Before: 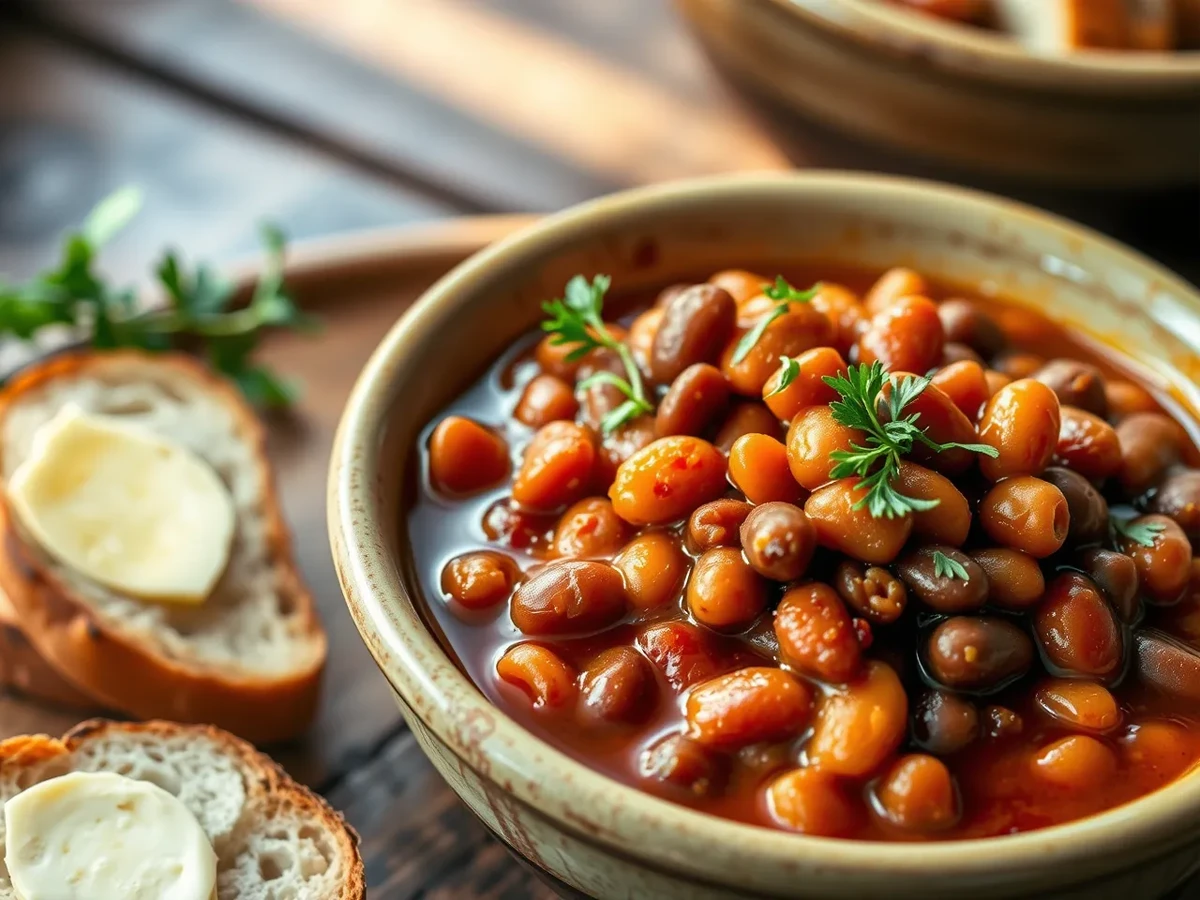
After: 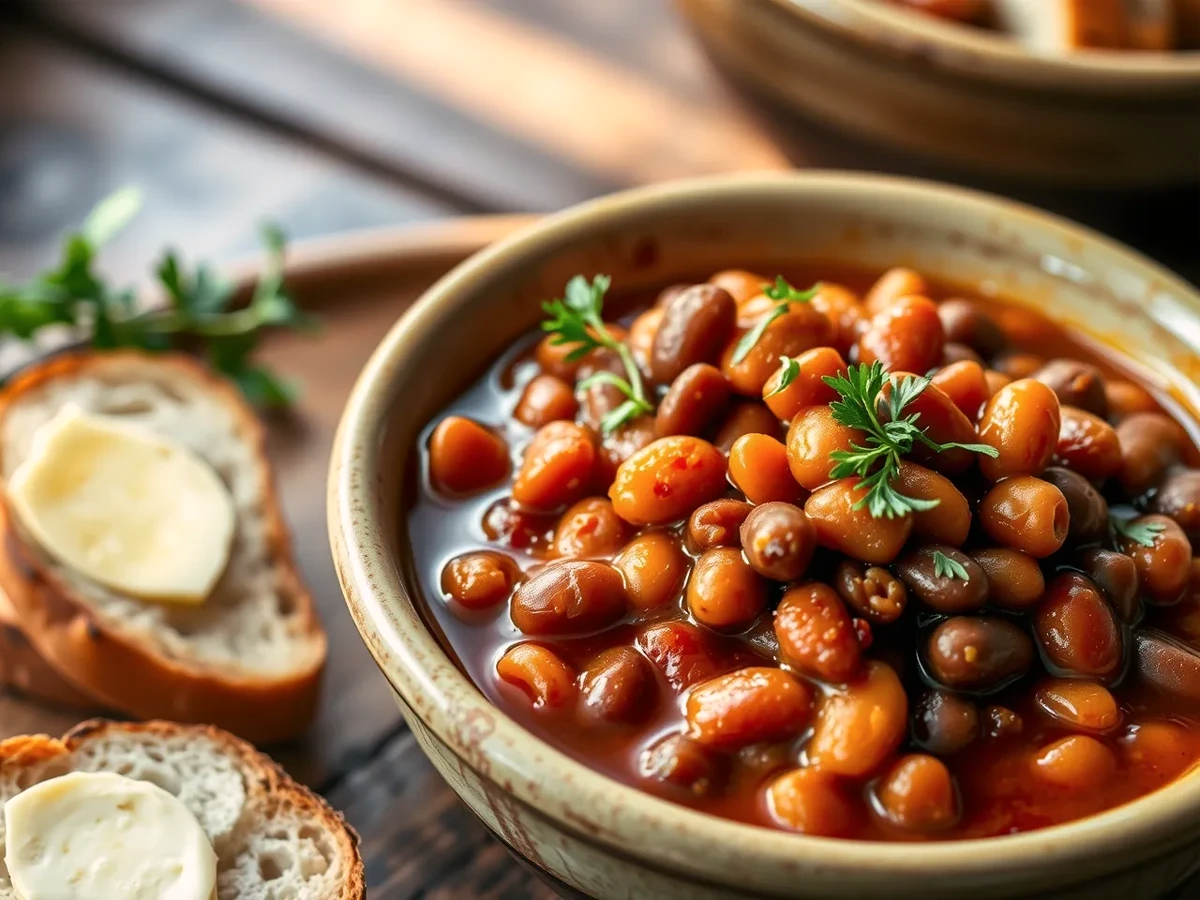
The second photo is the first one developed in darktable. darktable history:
contrast brightness saturation: contrast 0.065, brightness -0.009, saturation -0.227
color correction: highlights a* 3.5, highlights b* 1.62, saturation 1.24
